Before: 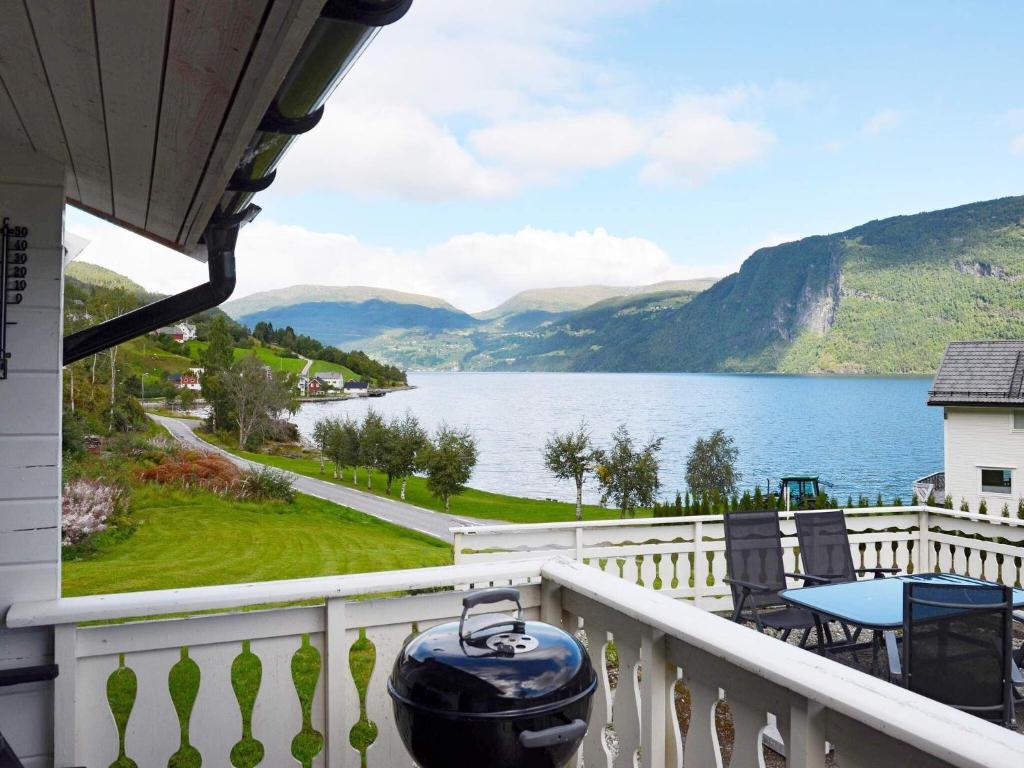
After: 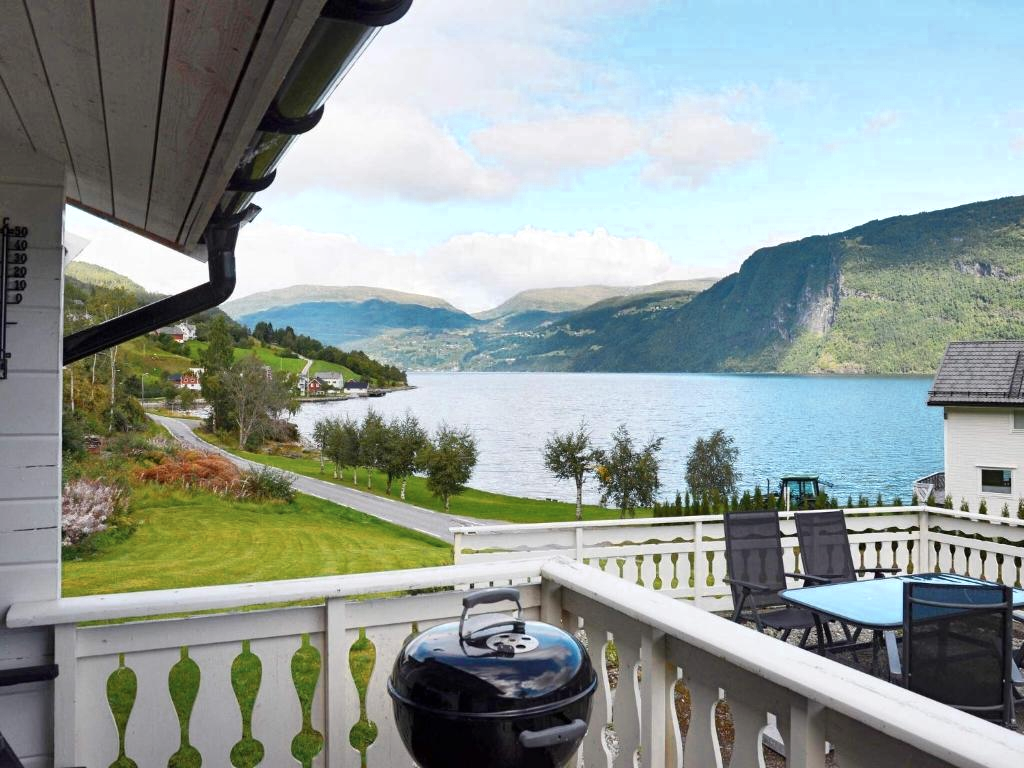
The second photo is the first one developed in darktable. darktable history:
shadows and highlights: soften with gaussian
color zones: curves: ch0 [(0.018, 0.548) (0.197, 0.654) (0.425, 0.447) (0.605, 0.658) (0.732, 0.579)]; ch1 [(0.105, 0.531) (0.224, 0.531) (0.386, 0.39) (0.618, 0.456) (0.732, 0.456) (0.956, 0.421)]; ch2 [(0.039, 0.583) (0.215, 0.465) (0.399, 0.544) (0.465, 0.548) (0.614, 0.447) (0.724, 0.43) (0.882, 0.623) (0.956, 0.632)]
